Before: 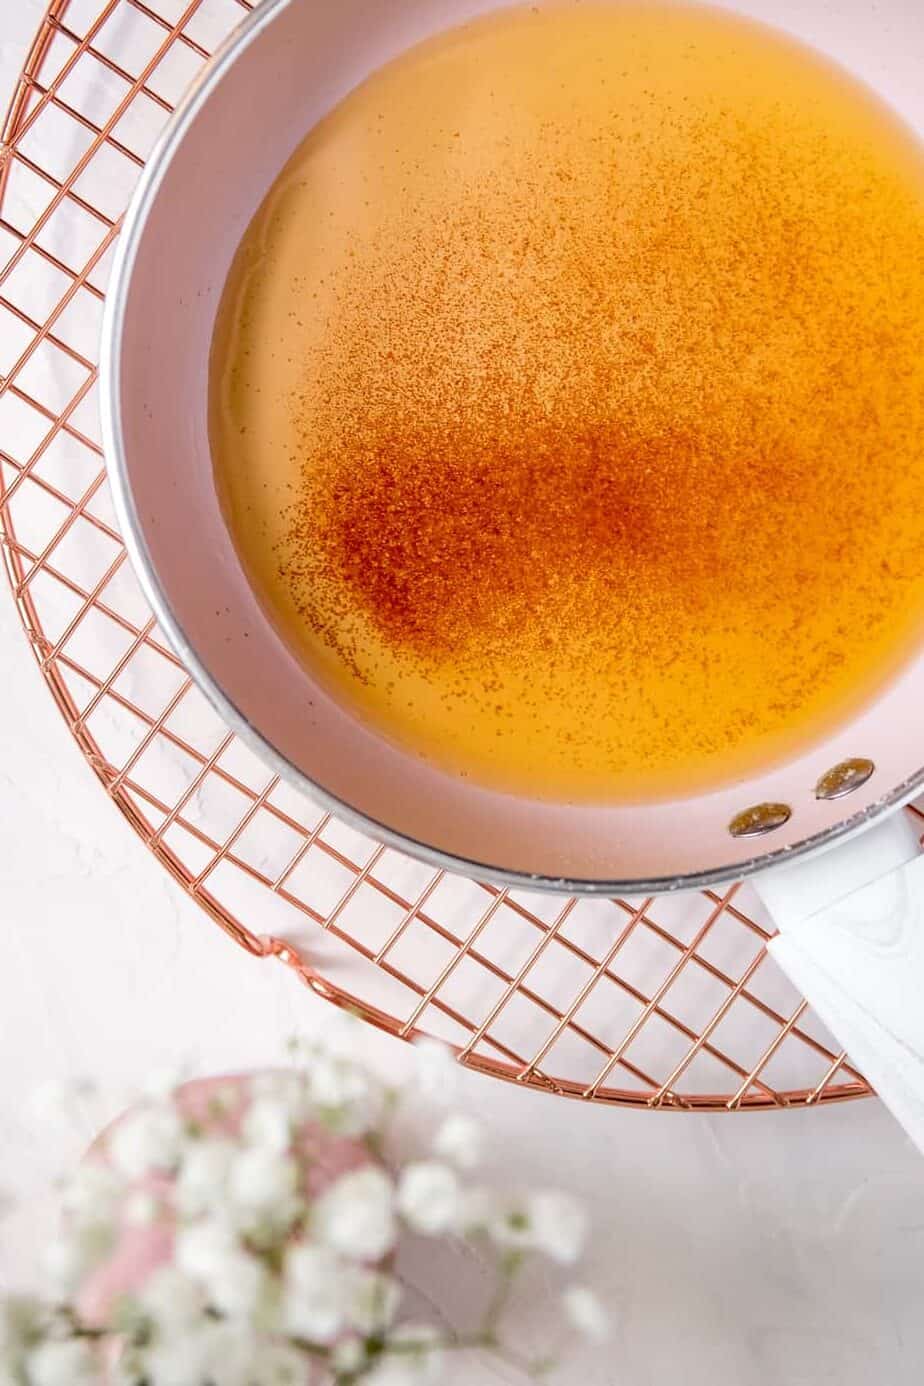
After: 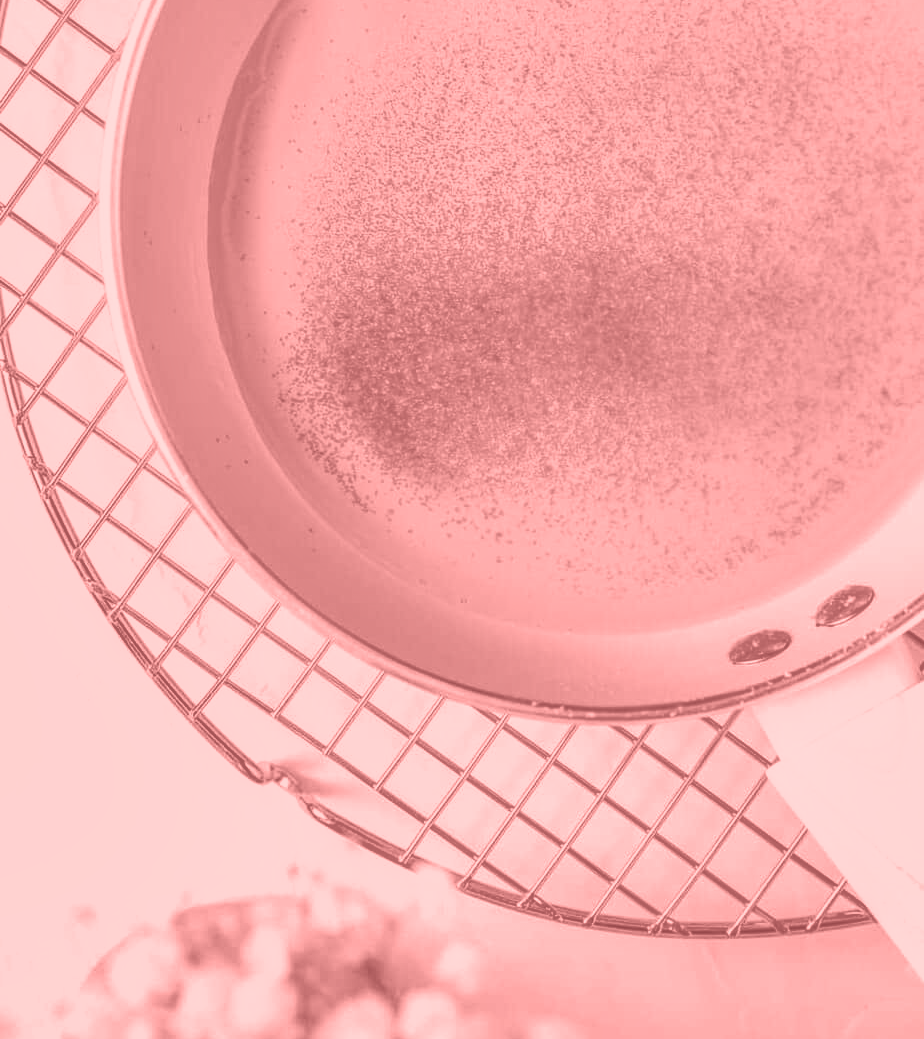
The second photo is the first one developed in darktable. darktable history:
crop and rotate: top 12.5%, bottom 12.5%
shadows and highlights: shadows 60, soften with gaussian
colorize: saturation 51%, source mix 50.67%, lightness 50.67%
exposure: black level correction 0.001, exposure 0.3 EV, compensate highlight preservation false
local contrast: detail 130%
